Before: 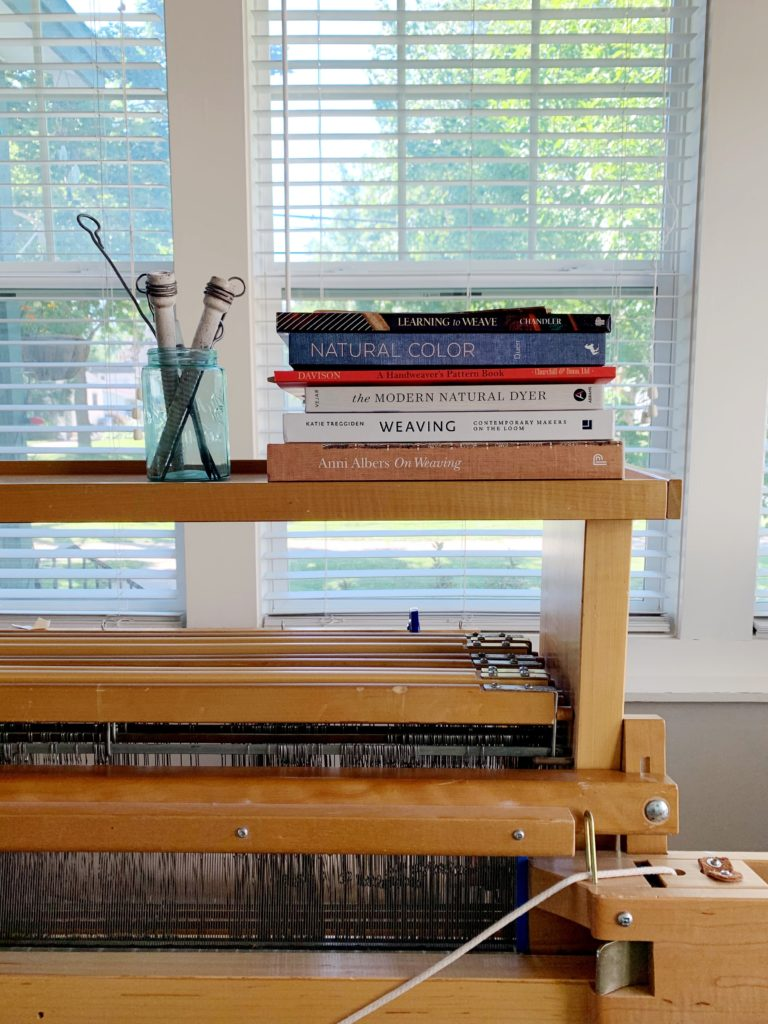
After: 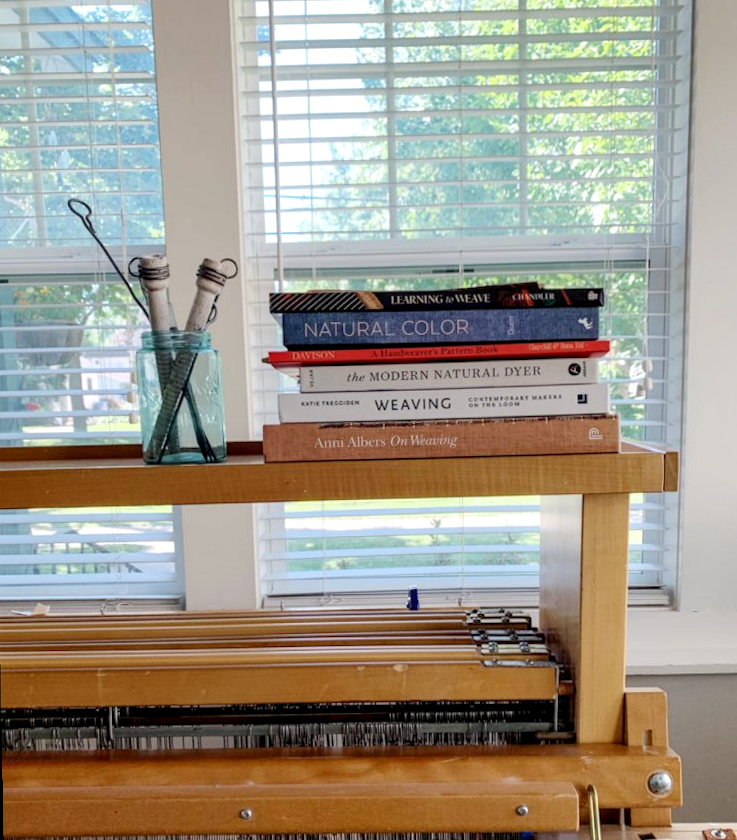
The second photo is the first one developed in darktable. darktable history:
rotate and perspective: rotation -1°, crop left 0.011, crop right 0.989, crop top 0.025, crop bottom 0.975
local contrast: on, module defaults
crop and rotate: angle 0.2°, left 0.275%, right 3.127%, bottom 14.18%
